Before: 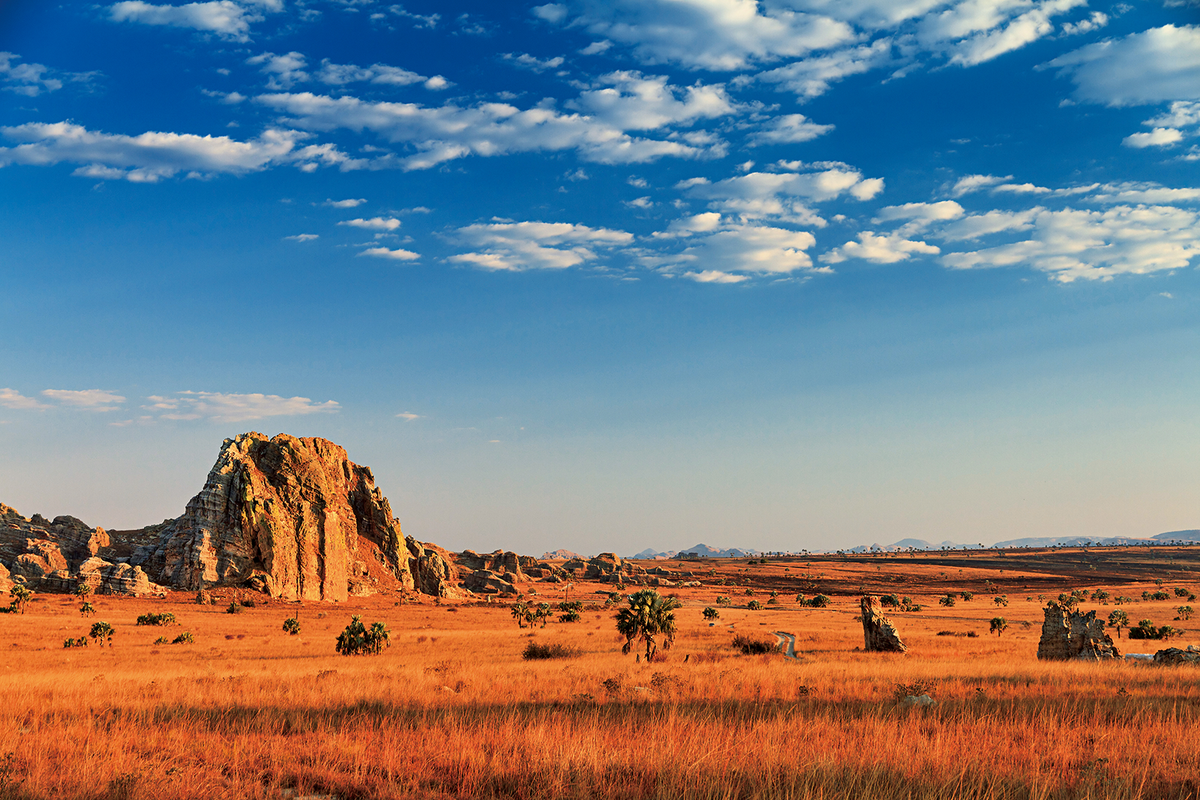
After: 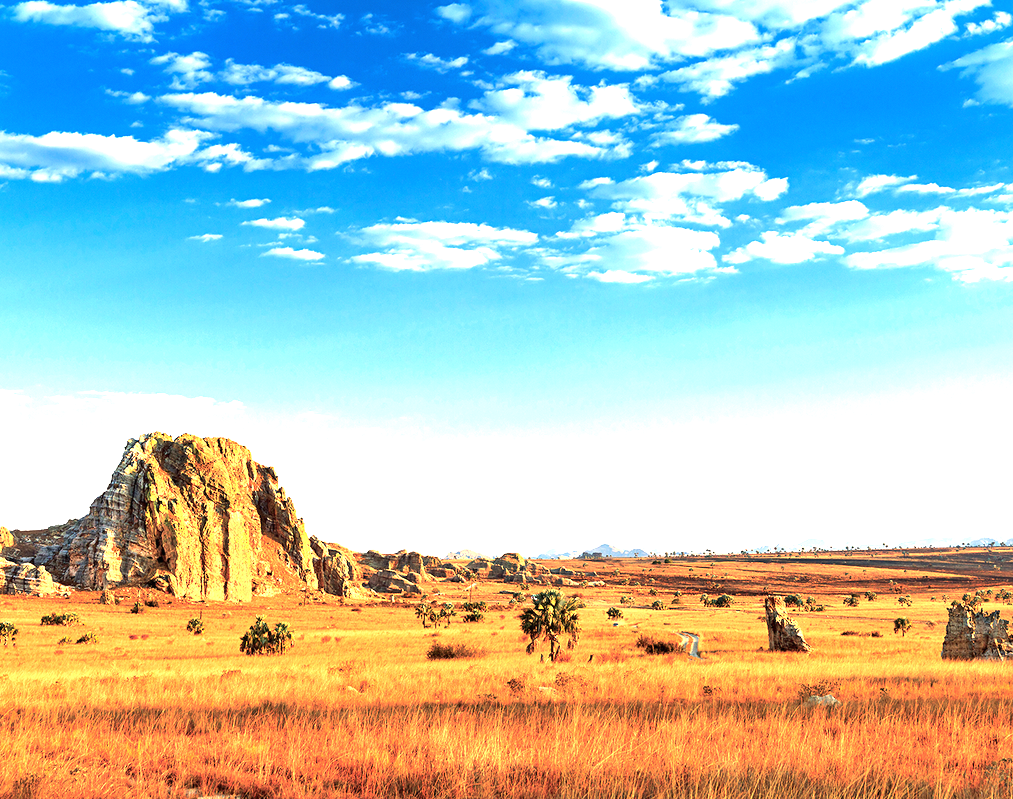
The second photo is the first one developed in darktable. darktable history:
crop: left 8.075%, right 7.446%
exposure: black level correction 0, exposure 1.745 EV, compensate highlight preservation false
